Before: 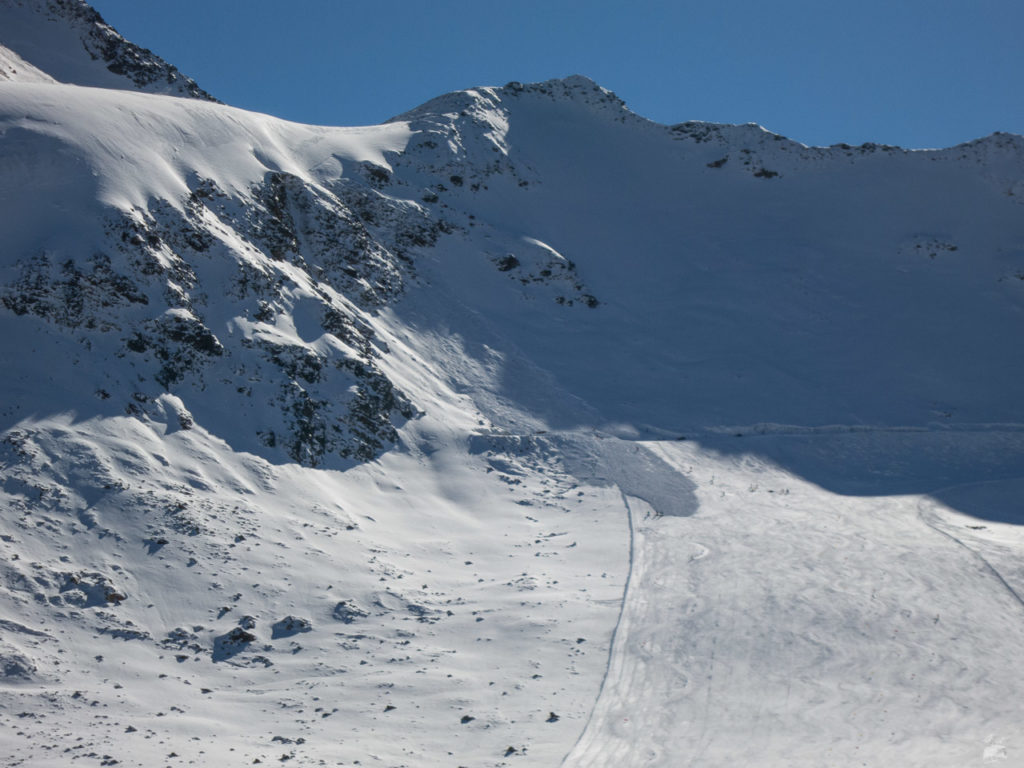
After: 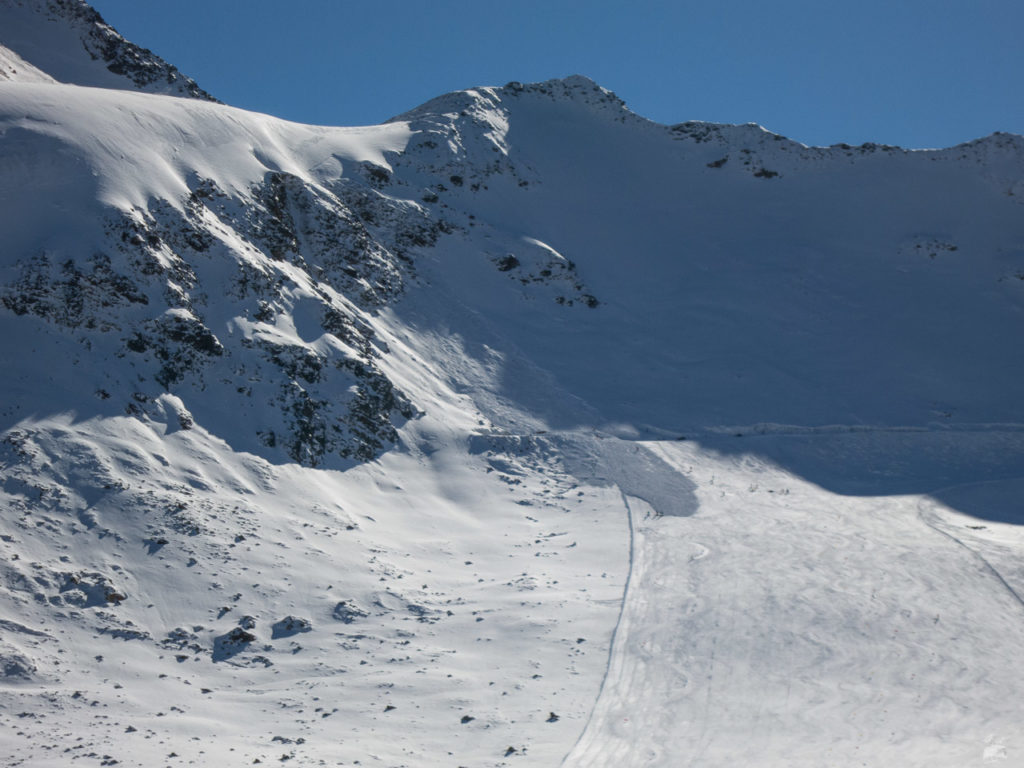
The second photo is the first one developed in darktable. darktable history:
shadows and highlights: radius 92.02, shadows -15.08, white point adjustment 0.205, highlights 32.57, compress 48.44%, soften with gaussian
